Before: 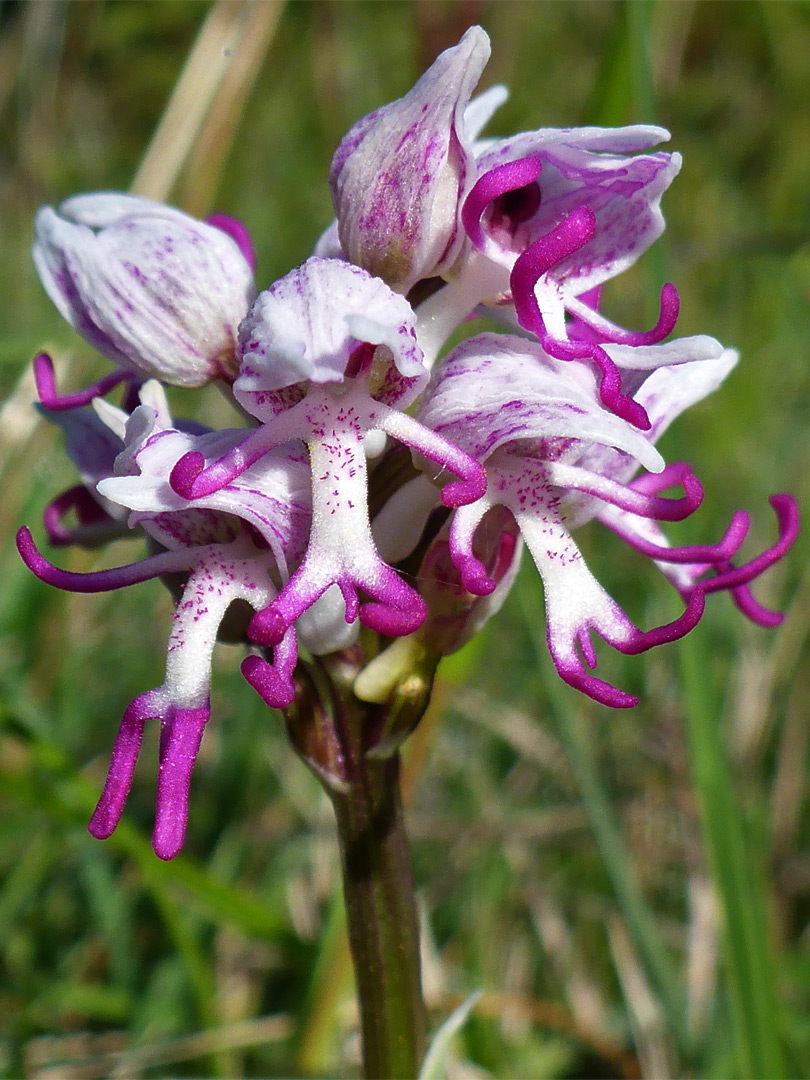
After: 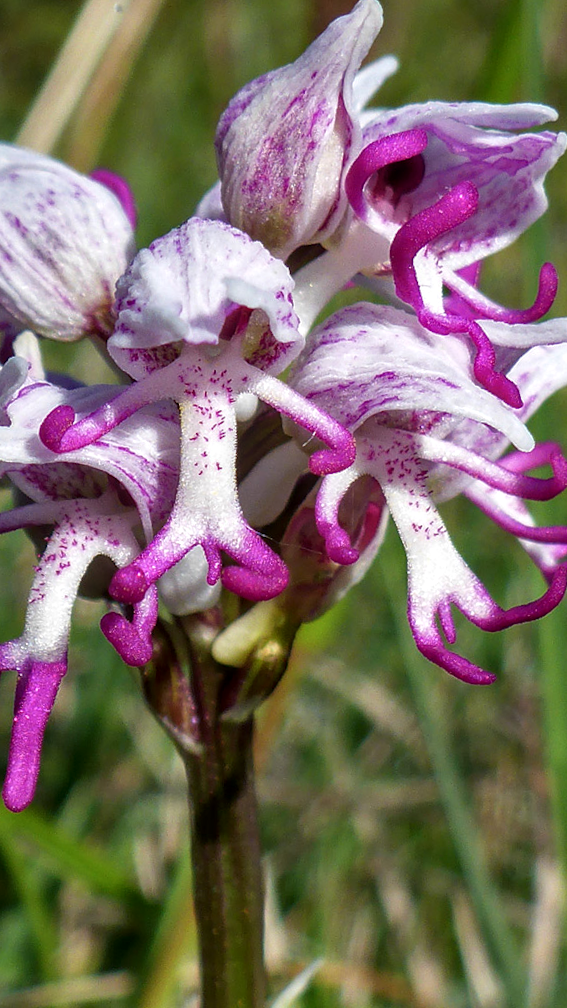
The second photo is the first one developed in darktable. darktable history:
crop and rotate: angle -3.08°, left 14.264%, top 0.044%, right 10.805%, bottom 0.072%
local contrast: on, module defaults
